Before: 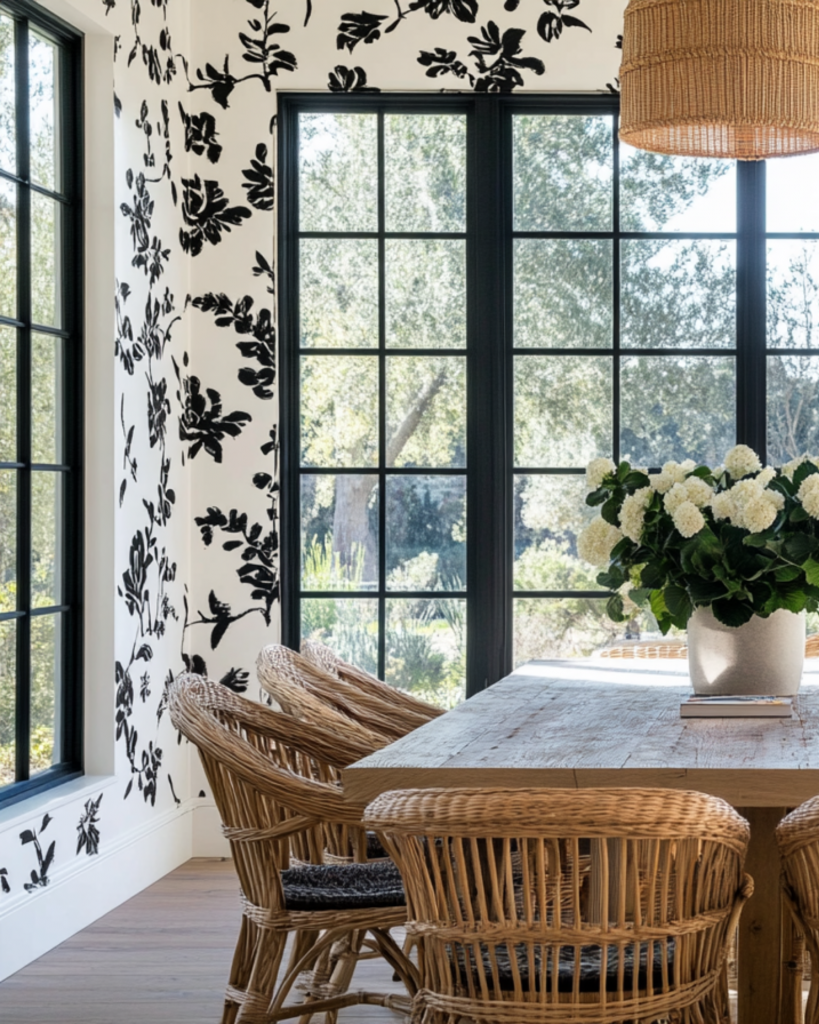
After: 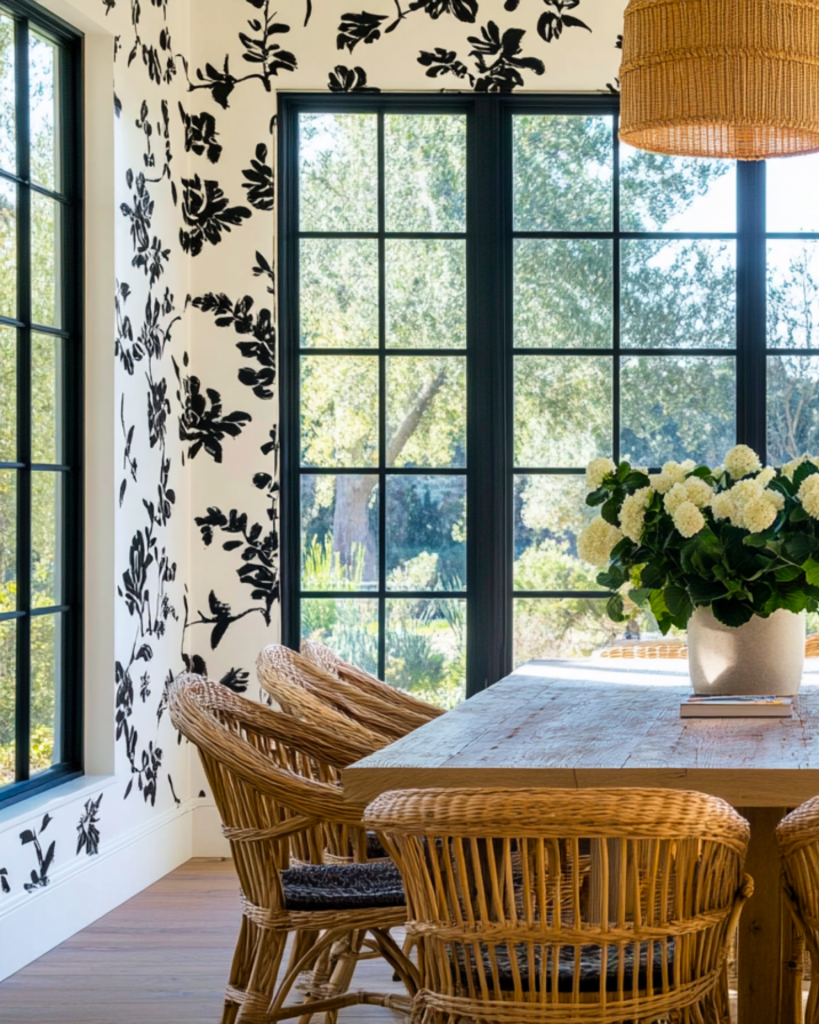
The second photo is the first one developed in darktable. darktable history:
color balance rgb: perceptual saturation grading › global saturation 30%, global vibrance 20%
velvia: on, module defaults
